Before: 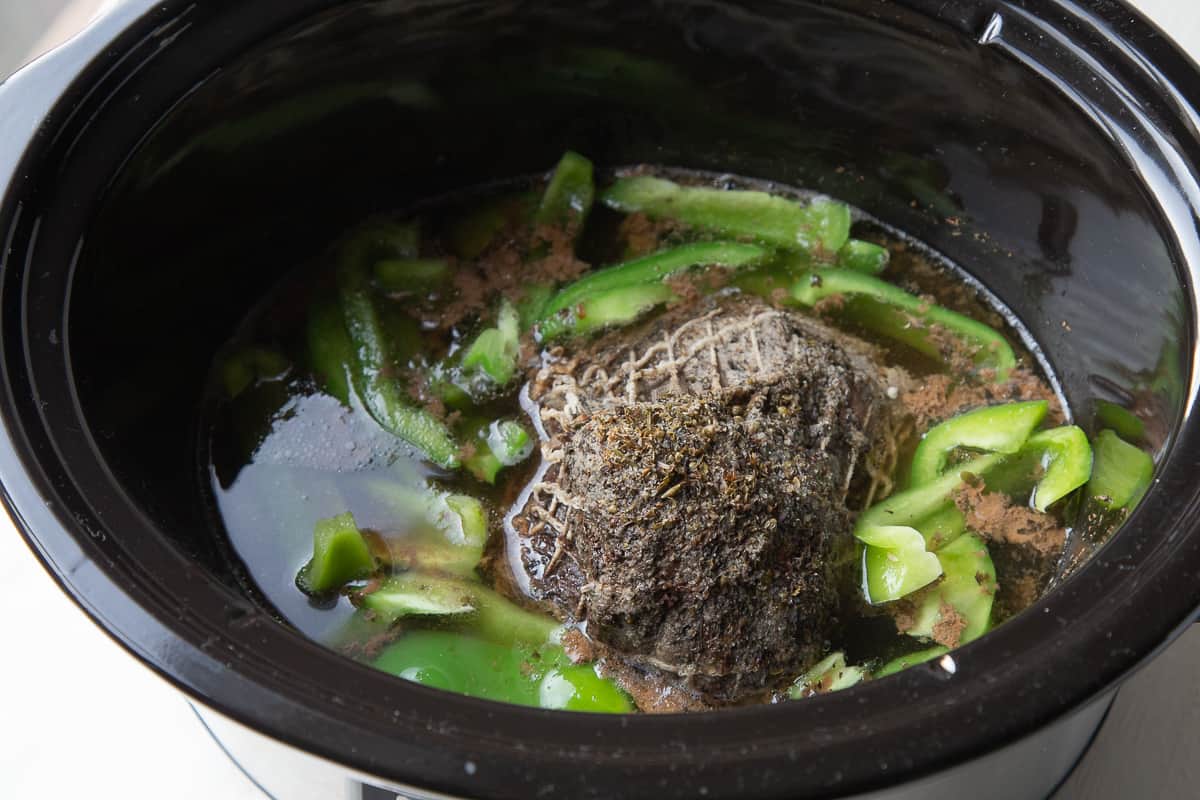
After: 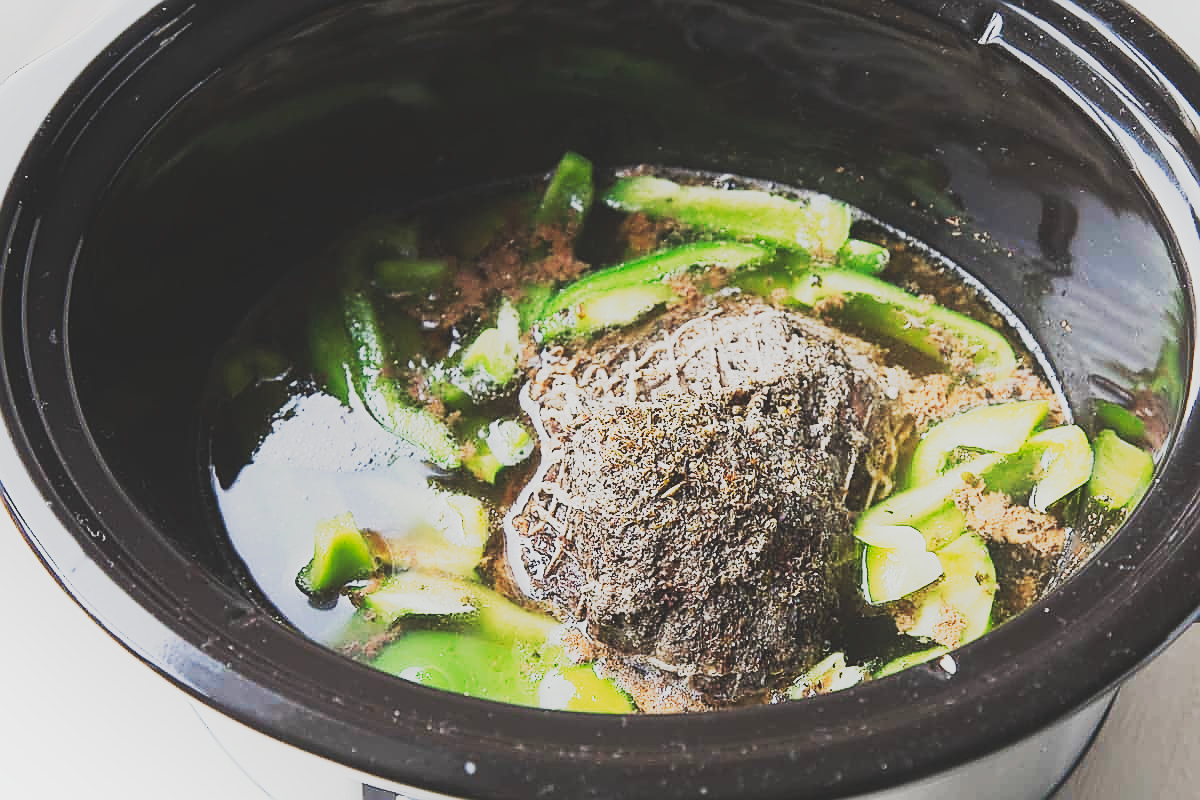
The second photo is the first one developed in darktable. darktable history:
tone curve: curves: ch0 [(0, 0.148) (0.191, 0.225) (0.39, 0.373) (0.669, 0.716) (0.847, 0.818) (1, 0.839)], preserve colors none
sharpen: radius 1.381, amount 1.259, threshold 0.797
exposure: black level correction 0, exposure 1.478 EV, compensate exposure bias true, compensate highlight preservation false
shadows and highlights: shadows -22.86, highlights 47.65, soften with gaussian
